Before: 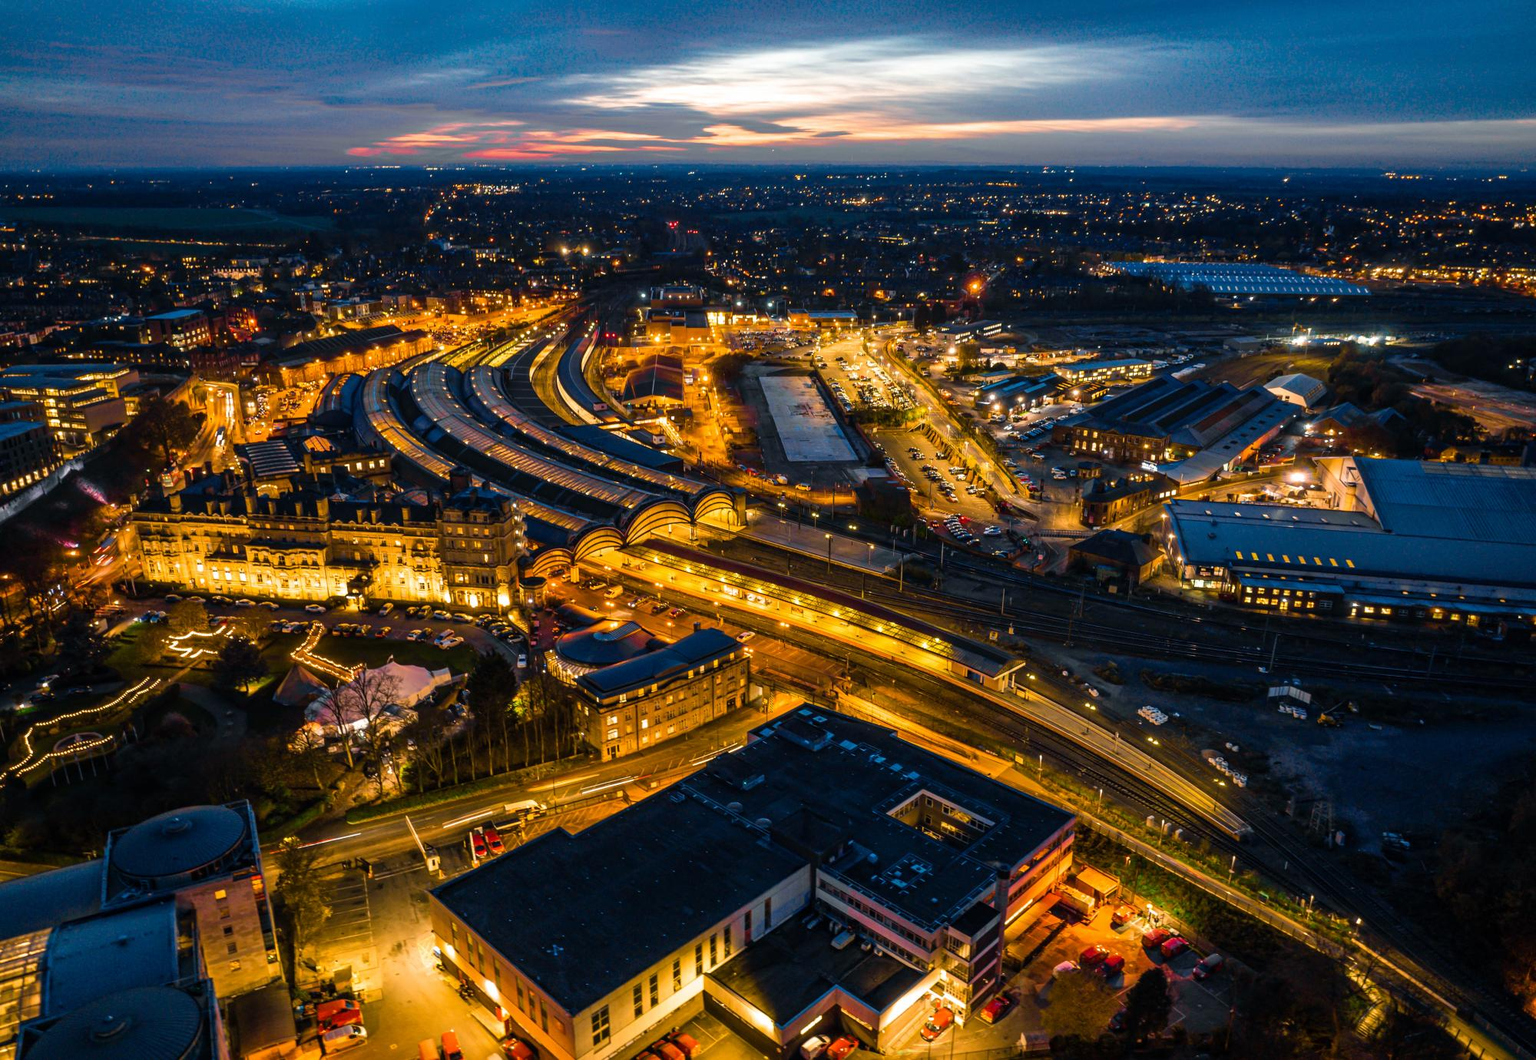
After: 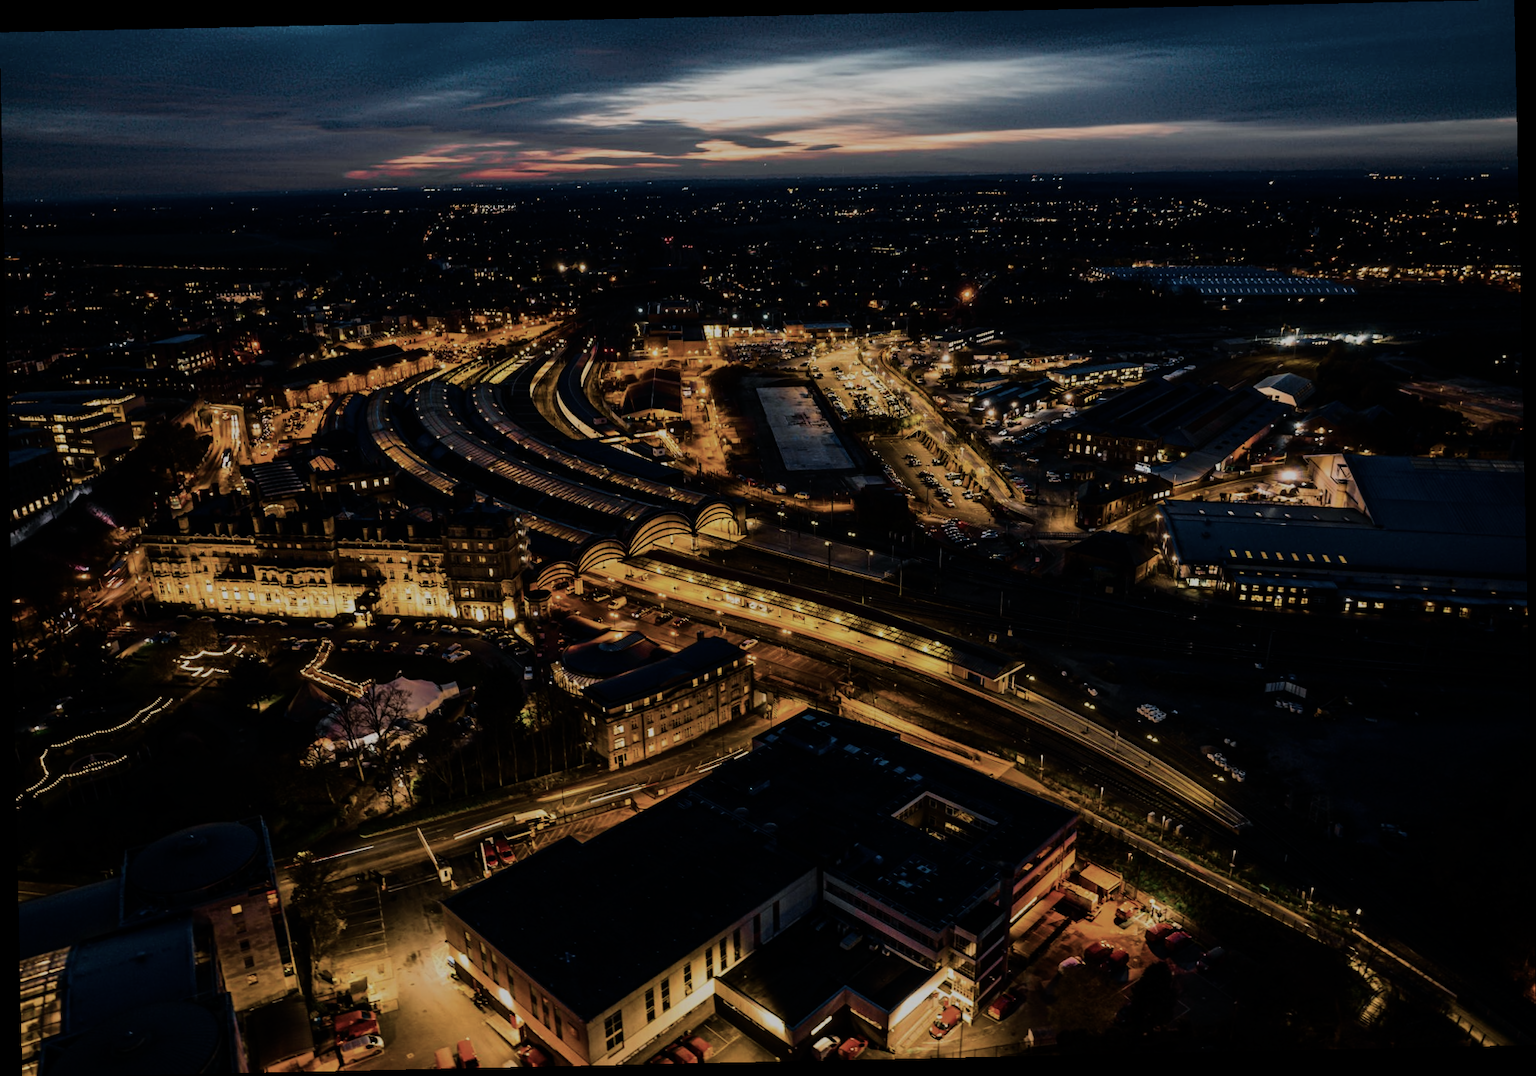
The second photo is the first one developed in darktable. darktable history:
color balance rgb: perceptual brilliance grading › global brilliance -48.39%
rotate and perspective: rotation -1.24°, automatic cropping off
rgb curve: curves: ch0 [(0, 0) (0.21, 0.15) (0.24, 0.21) (0.5, 0.75) (0.75, 0.96) (0.89, 0.99) (1, 1)]; ch1 [(0, 0.02) (0.21, 0.13) (0.25, 0.2) (0.5, 0.67) (0.75, 0.9) (0.89, 0.97) (1, 1)]; ch2 [(0, 0.02) (0.21, 0.13) (0.25, 0.2) (0.5, 0.67) (0.75, 0.9) (0.89, 0.97) (1, 1)], compensate middle gray true
